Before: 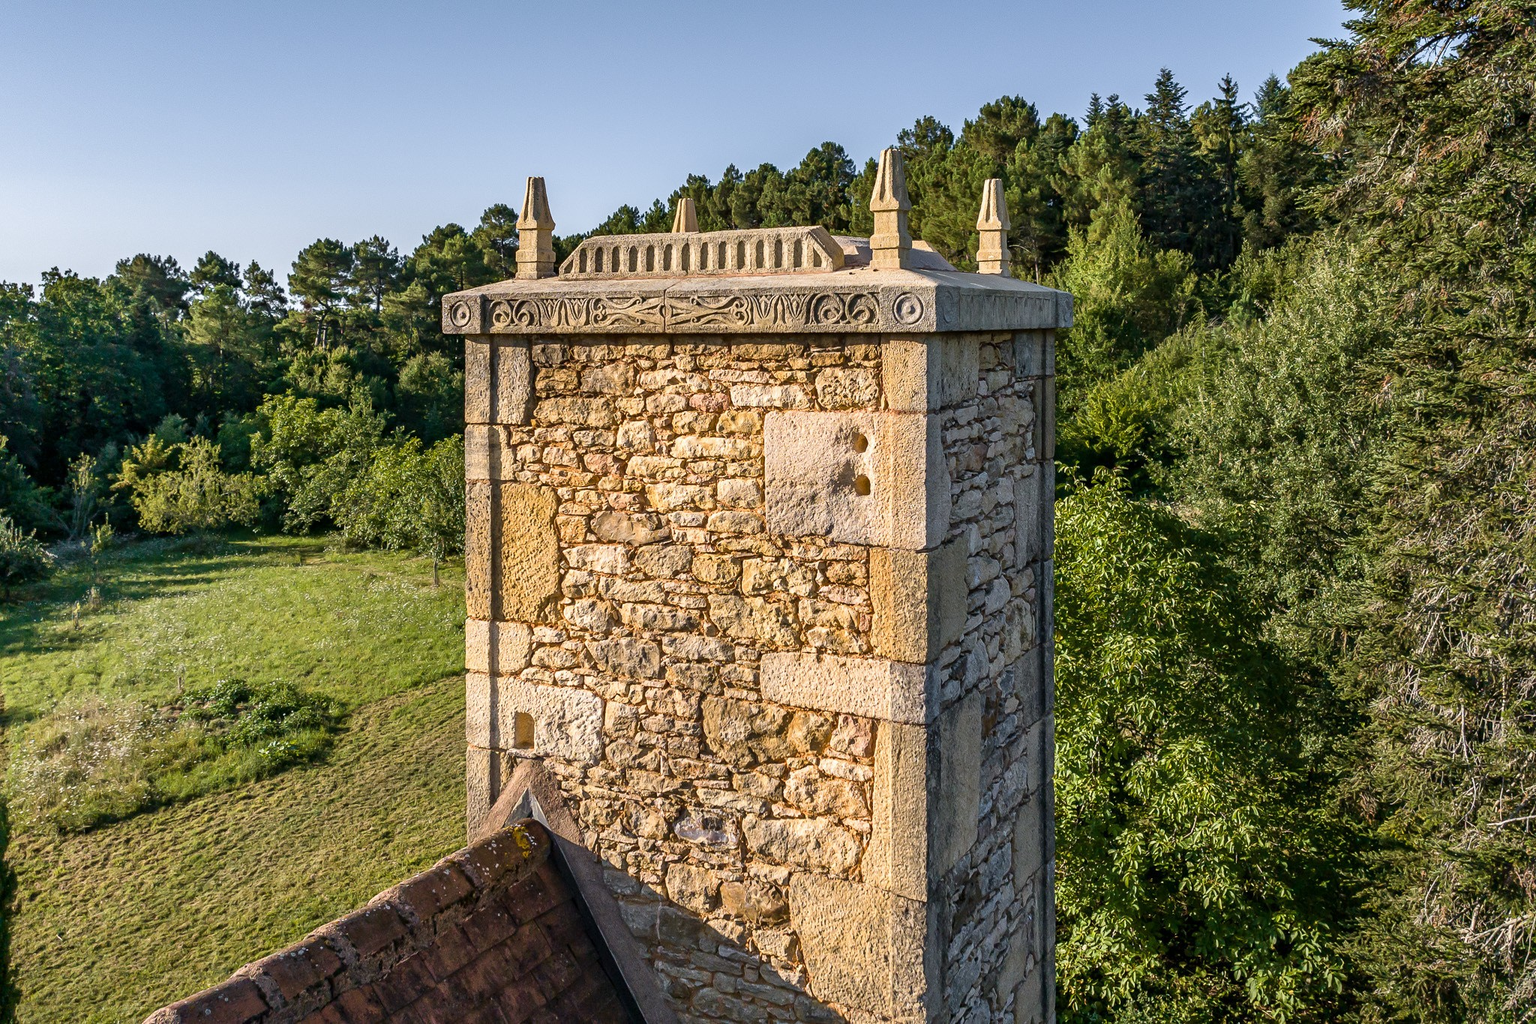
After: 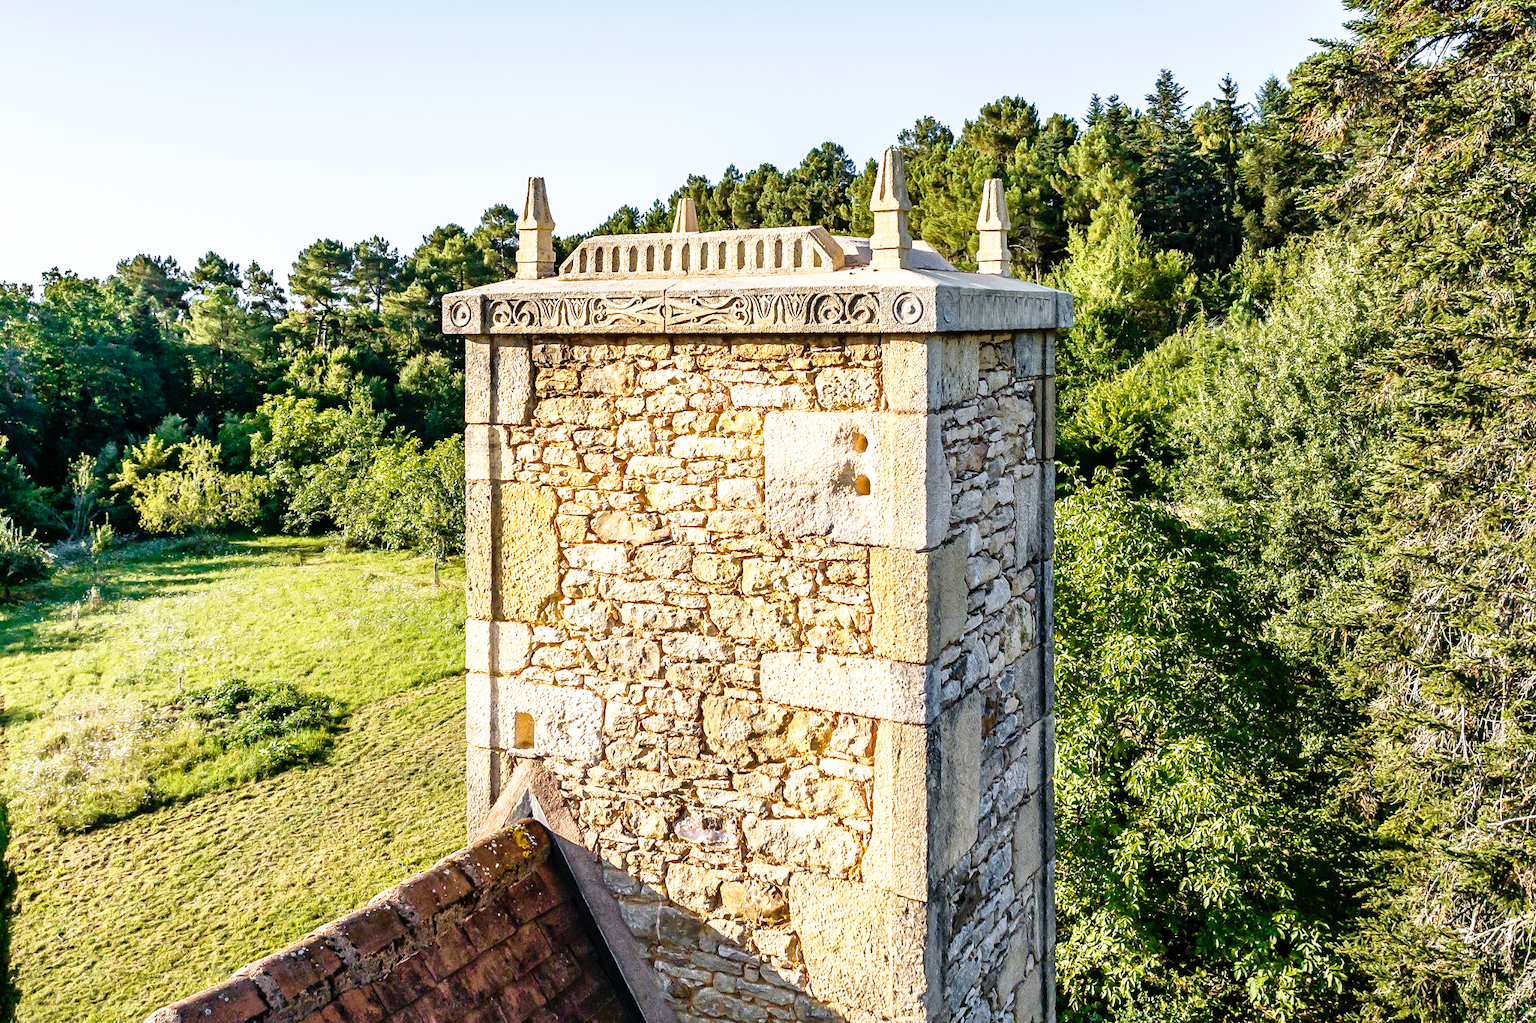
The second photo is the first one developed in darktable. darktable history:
exposure: exposure 0.126 EV, compensate highlight preservation false
base curve: curves: ch0 [(0, 0) (0.012, 0.01) (0.073, 0.168) (0.31, 0.711) (0.645, 0.957) (1, 1)], preserve colors none
